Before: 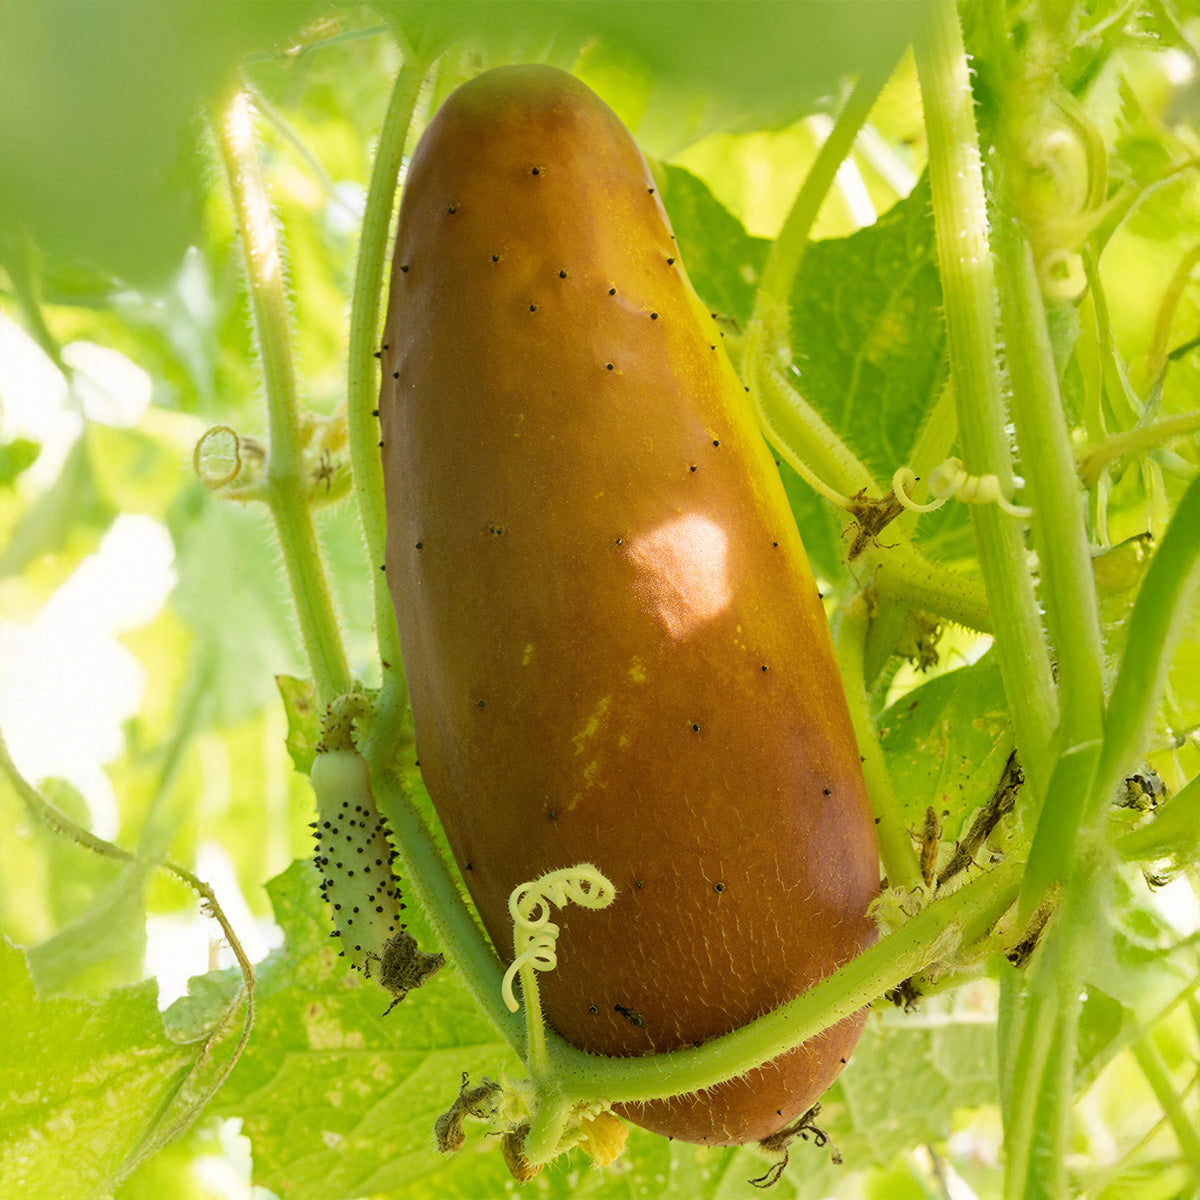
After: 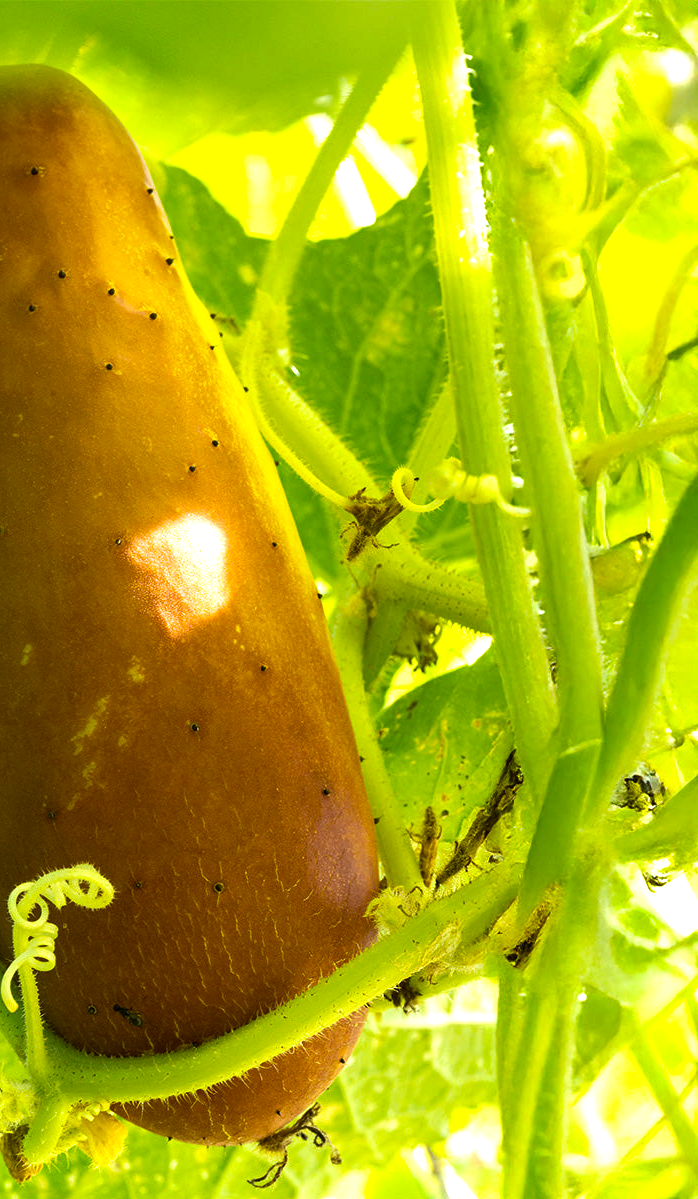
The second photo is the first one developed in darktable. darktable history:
crop: left 41.771%
exposure: black level correction 0, exposure 0 EV, compensate exposure bias true, compensate highlight preservation false
color balance rgb: highlights gain › luminance 16.954%, highlights gain › chroma 2.909%, highlights gain › hue 261.47°, perceptual saturation grading › global saturation 19.409%, perceptual brilliance grading › global brilliance 14.637%, perceptual brilliance grading › shadows -35.176%, global vibrance 20%
